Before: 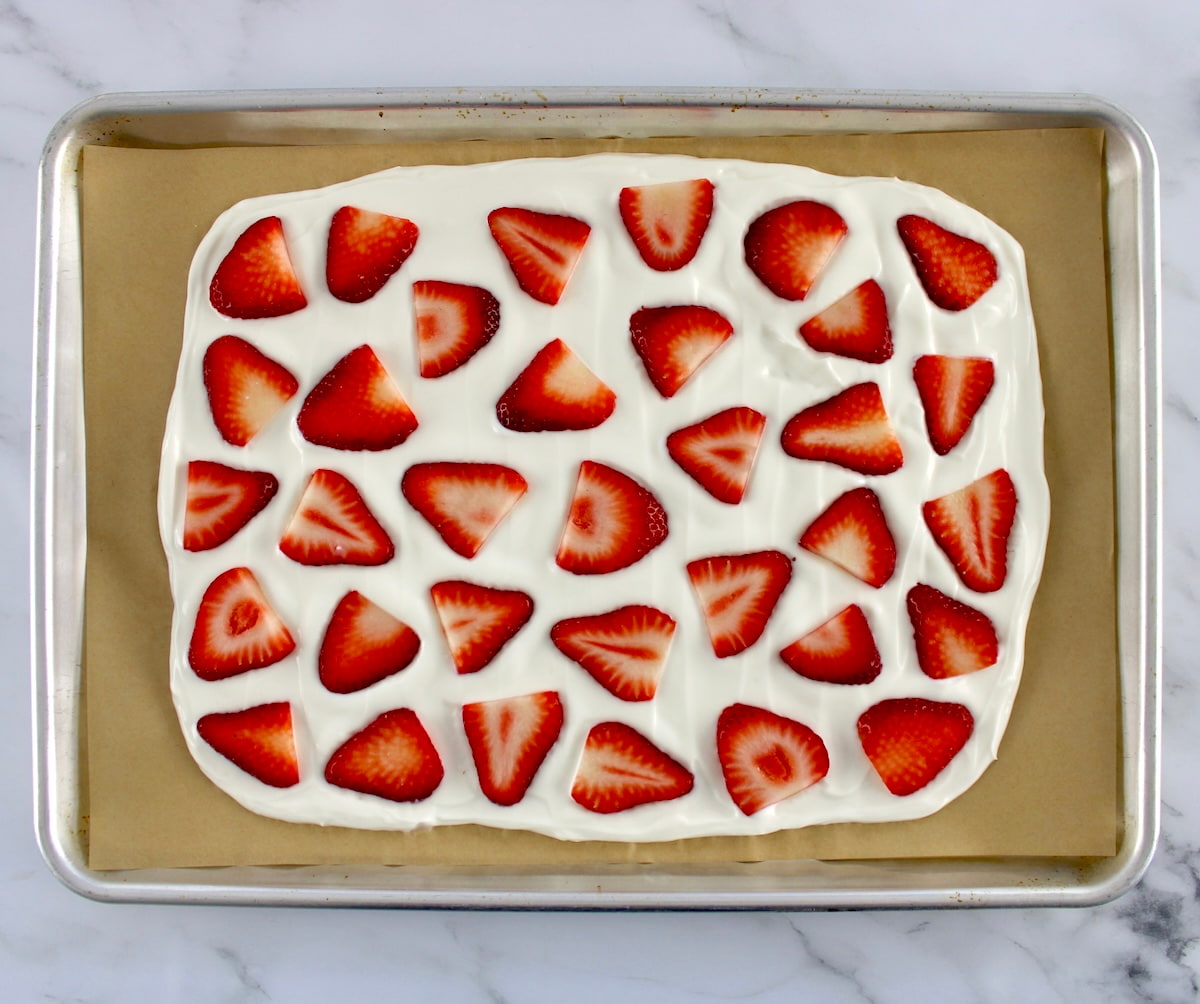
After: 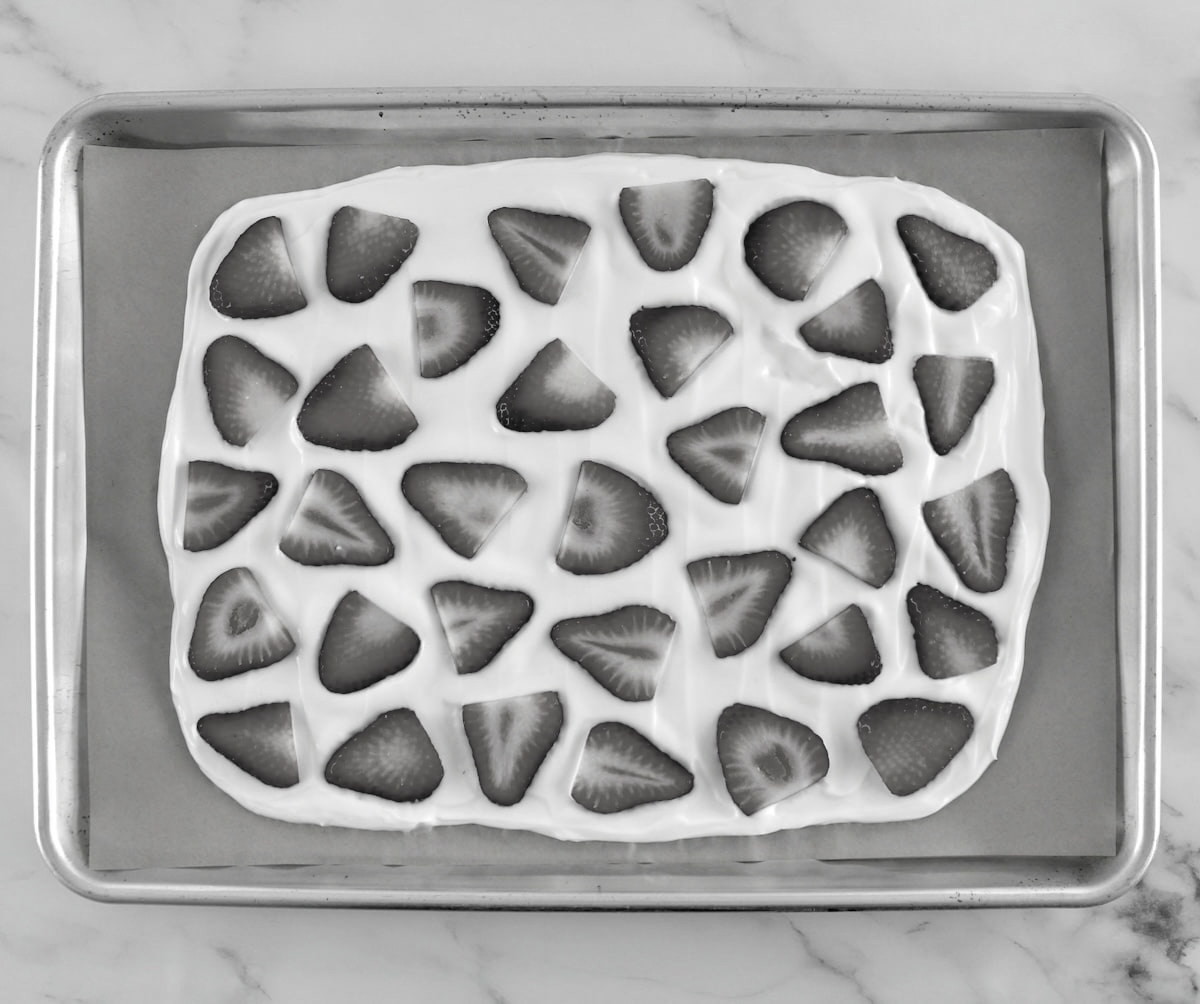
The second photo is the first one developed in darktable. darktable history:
contrast brightness saturation: saturation -0.986
